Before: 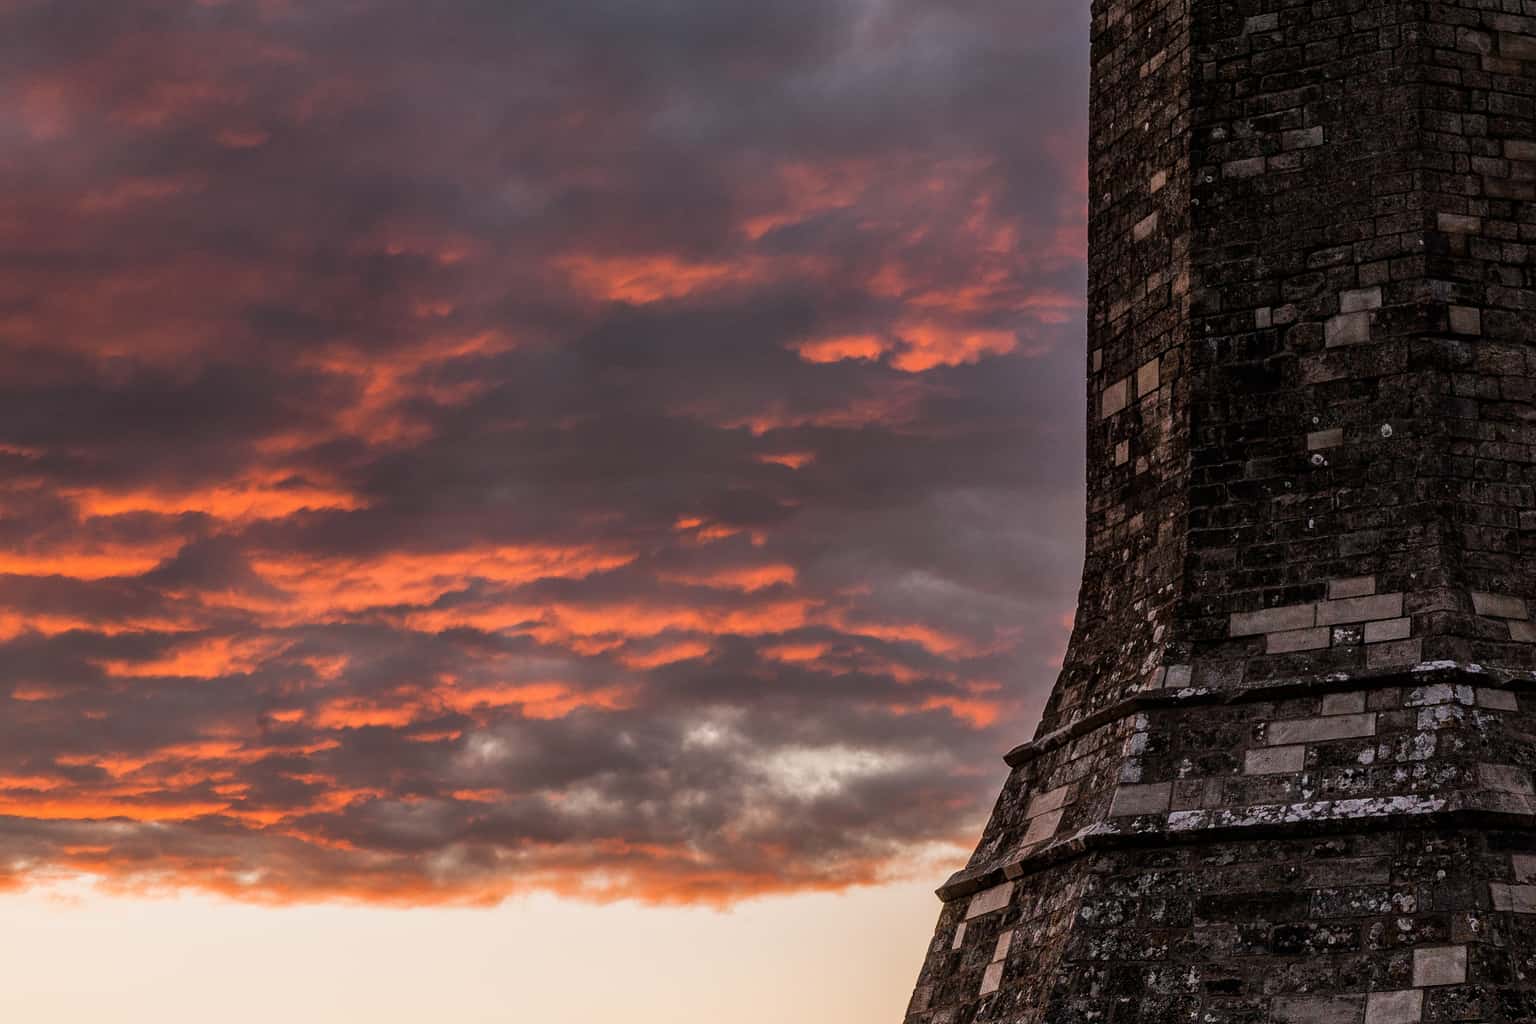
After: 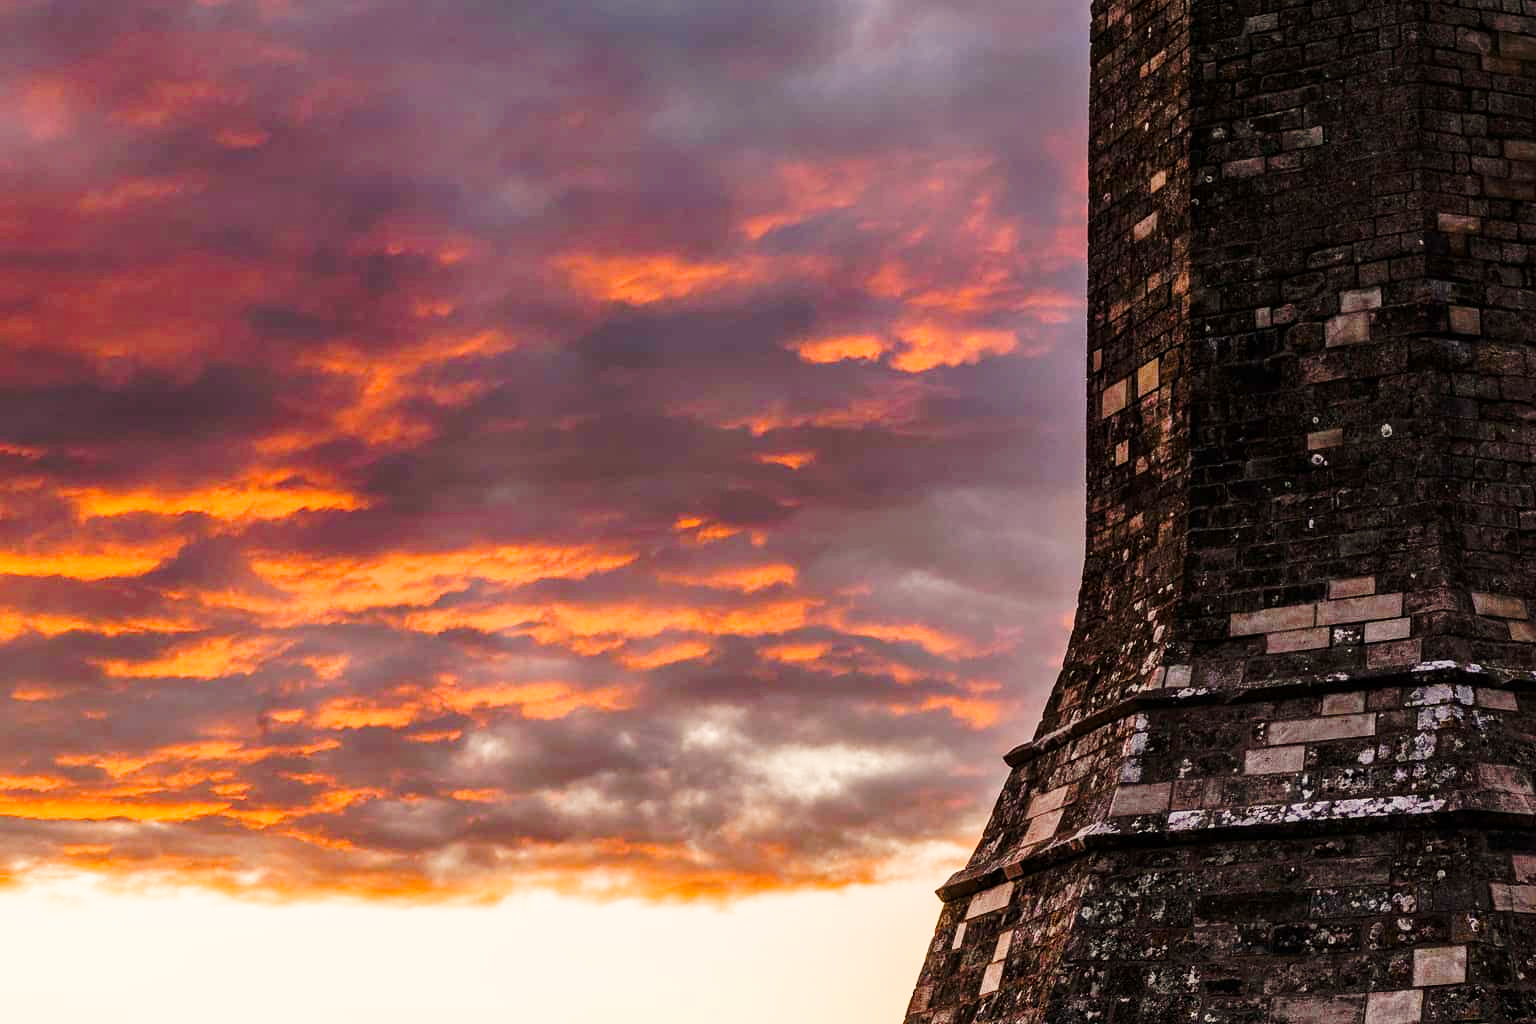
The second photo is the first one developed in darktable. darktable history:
tone equalizer: edges refinement/feathering 500, mask exposure compensation -1.57 EV, preserve details no
color balance rgb: highlights gain › chroma 3.038%, highlights gain › hue 72.68°, perceptual saturation grading › global saturation 20%, perceptual saturation grading › highlights -25.763%, perceptual saturation grading › shadows 23.946%
tone curve: curves: ch0 [(0, 0) (0.003, 0.003) (0.011, 0.012) (0.025, 0.026) (0.044, 0.046) (0.069, 0.072) (0.1, 0.104) (0.136, 0.141) (0.177, 0.185) (0.224, 0.247) (0.277, 0.335) (0.335, 0.447) (0.399, 0.539) (0.468, 0.636) (0.543, 0.723) (0.623, 0.803) (0.709, 0.873) (0.801, 0.936) (0.898, 0.978) (1, 1)], preserve colors none
